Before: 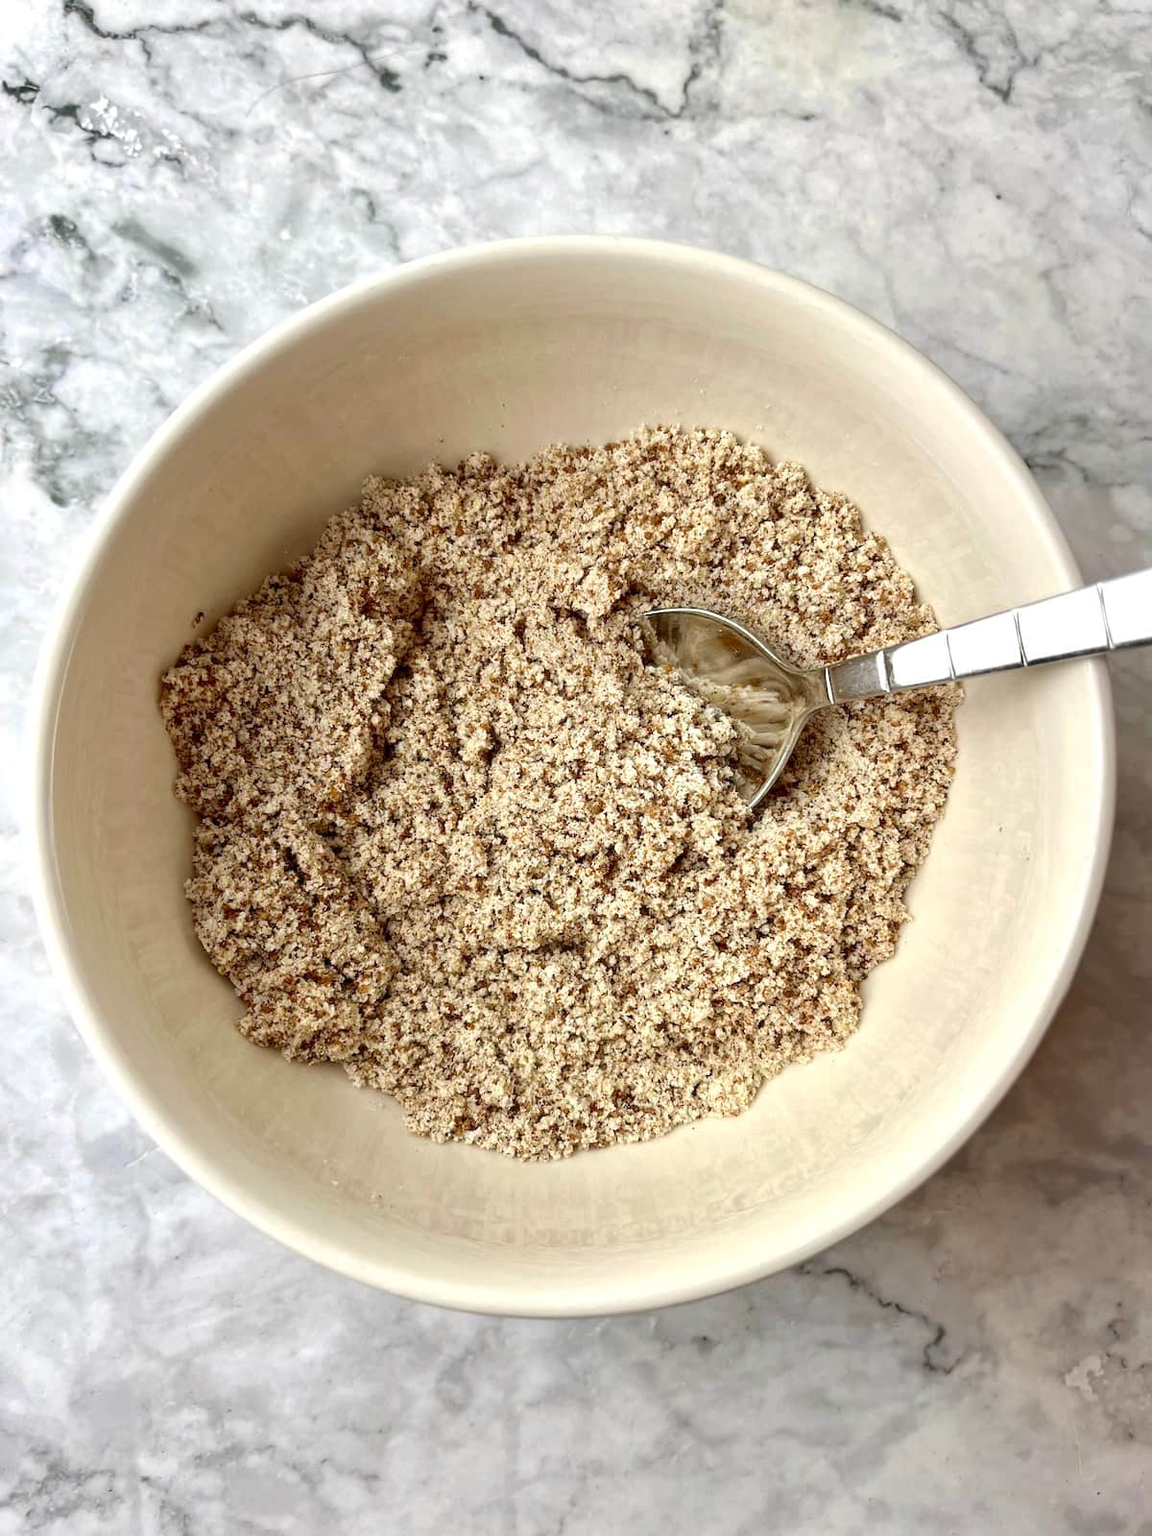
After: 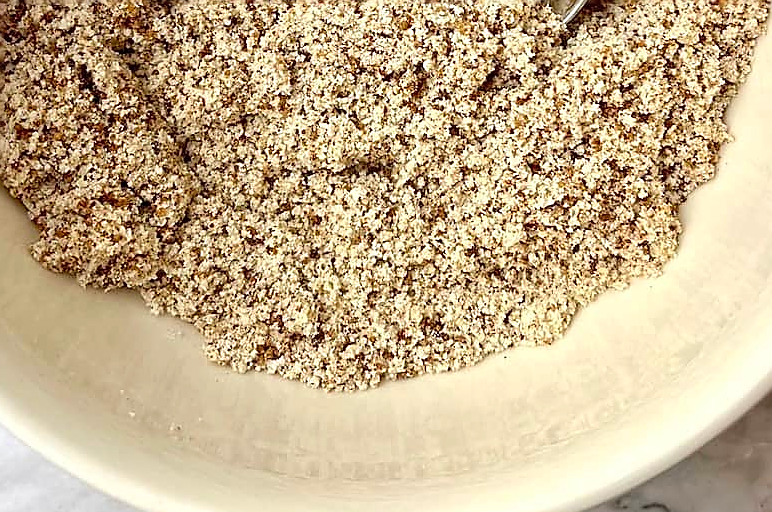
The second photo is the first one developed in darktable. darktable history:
crop: left 18.091%, top 51.13%, right 17.525%, bottom 16.85%
contrast brightness saturation: contrast 0.03, brightness 0.06, saturation 0.13
sharpen: radius 1.4, amount 1.25, threshold 0.7
